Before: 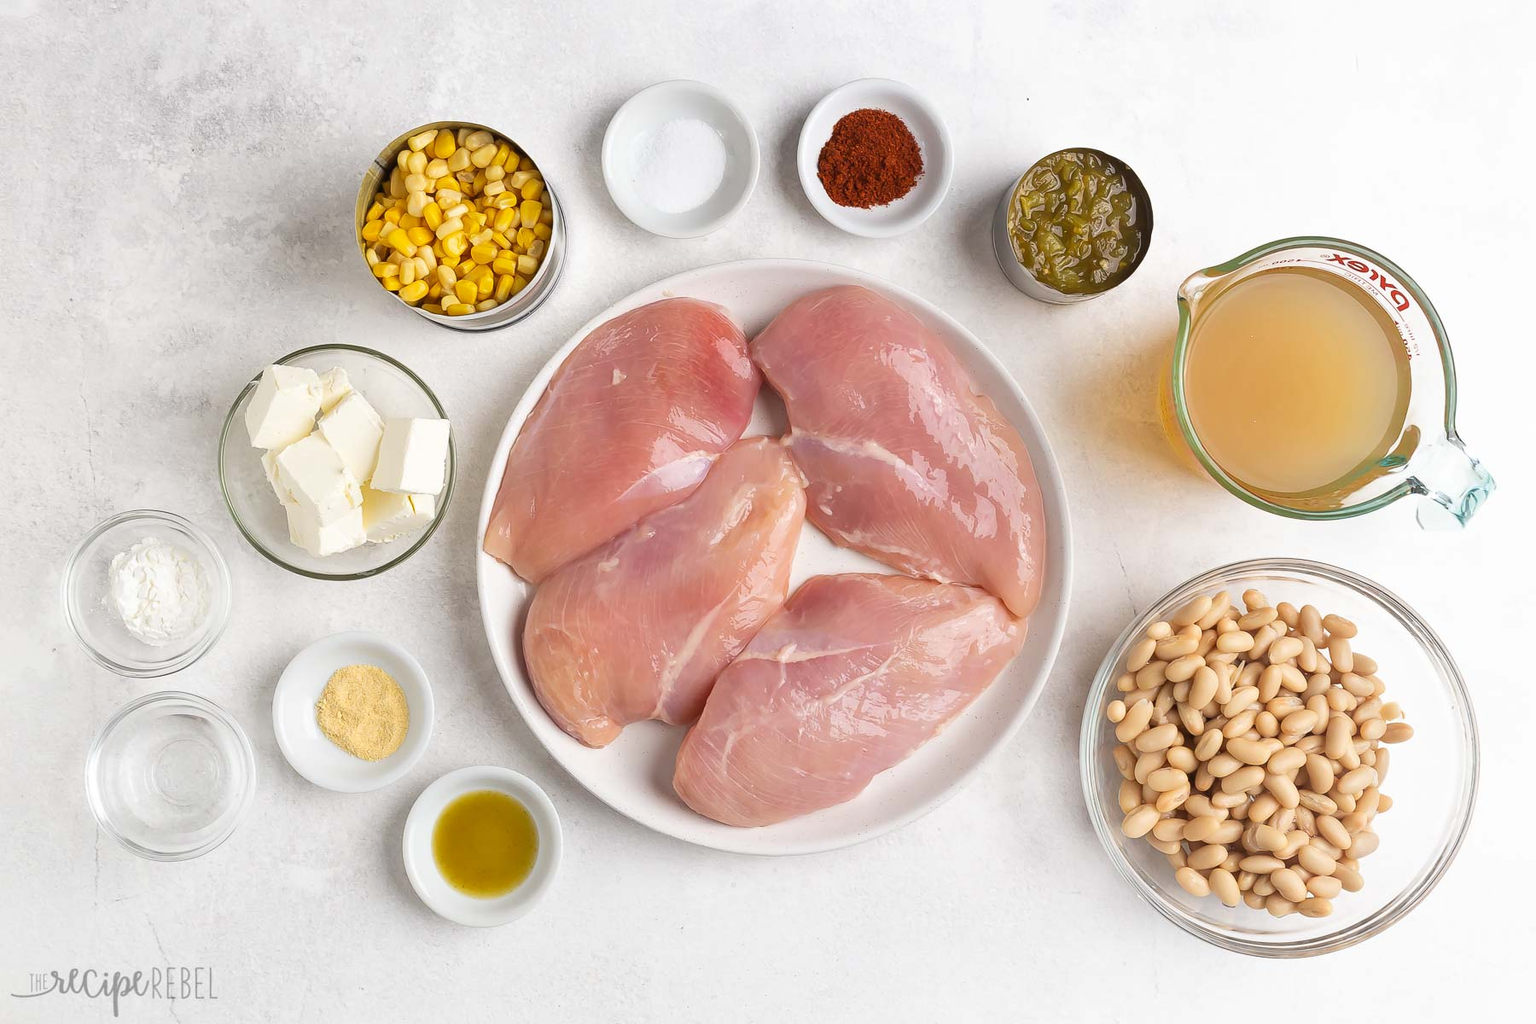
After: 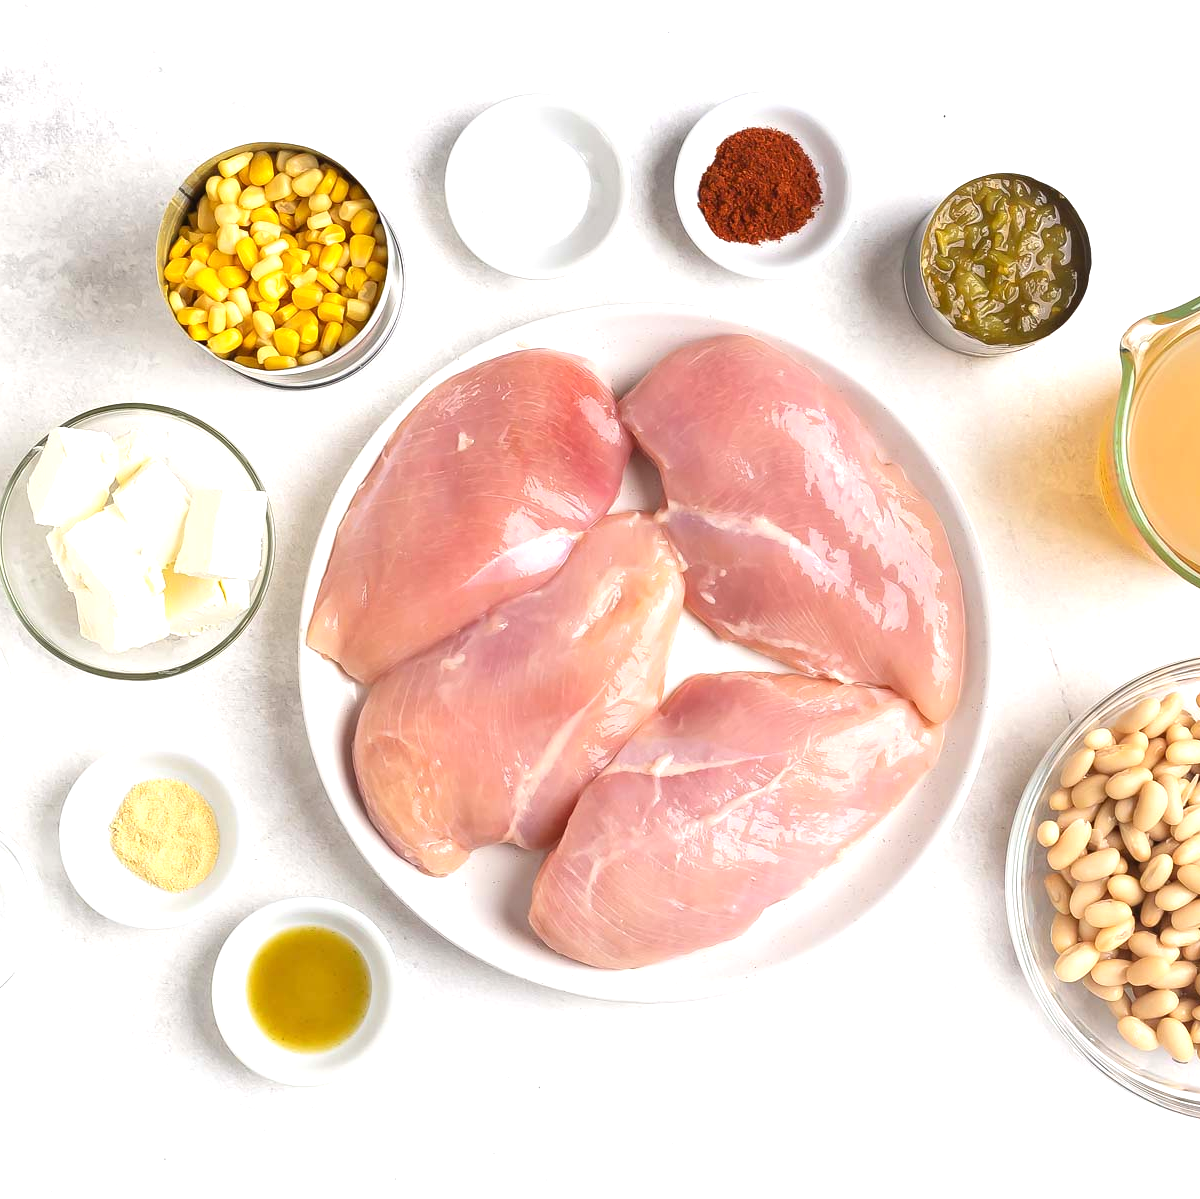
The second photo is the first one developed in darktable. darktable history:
exposure: exposure 0.606 EV, compensate exposure bias true, compensate highlight preservation false
crop and rotate: left 14.483%, right 18.831%
